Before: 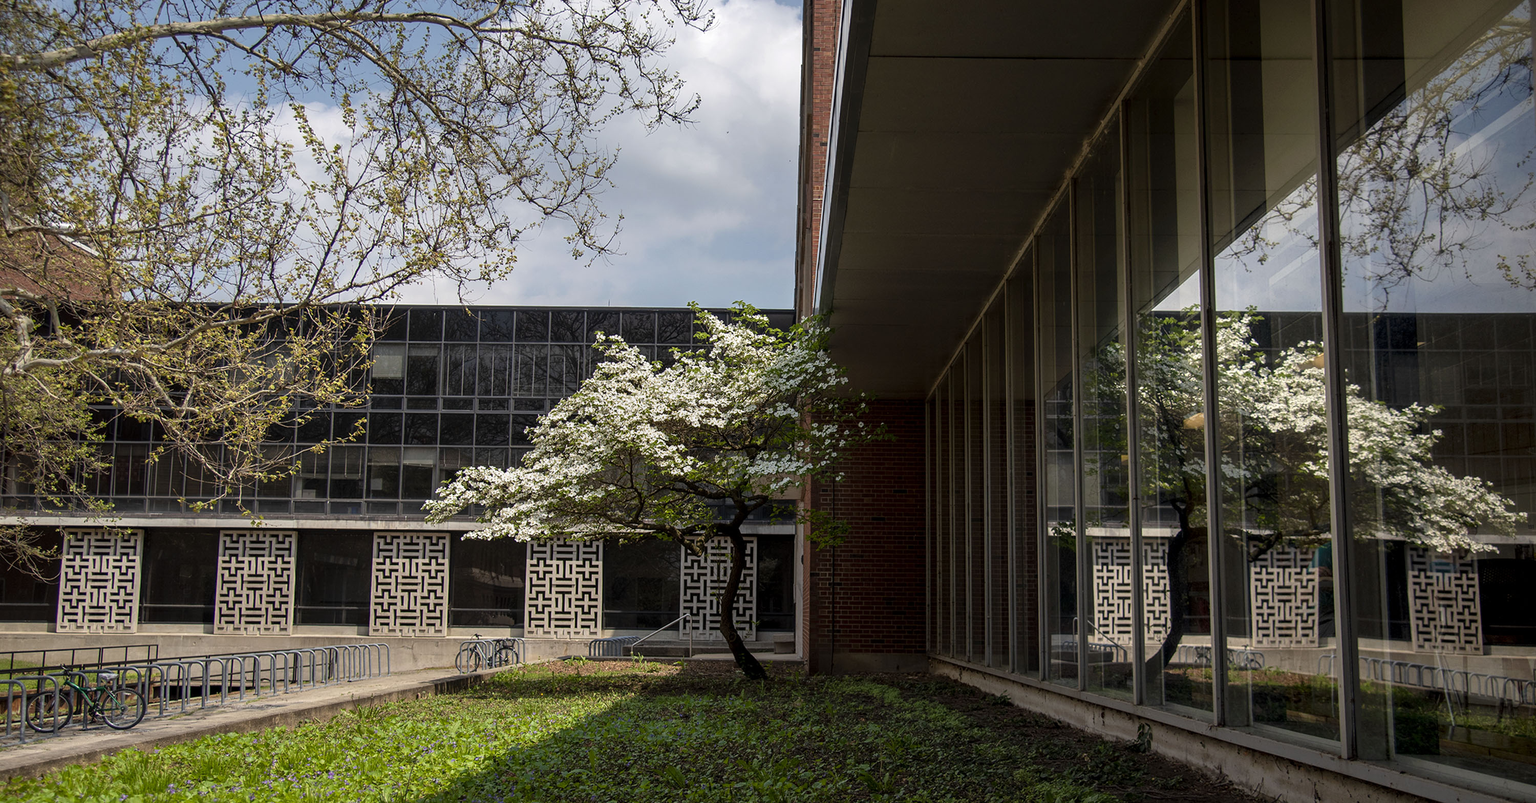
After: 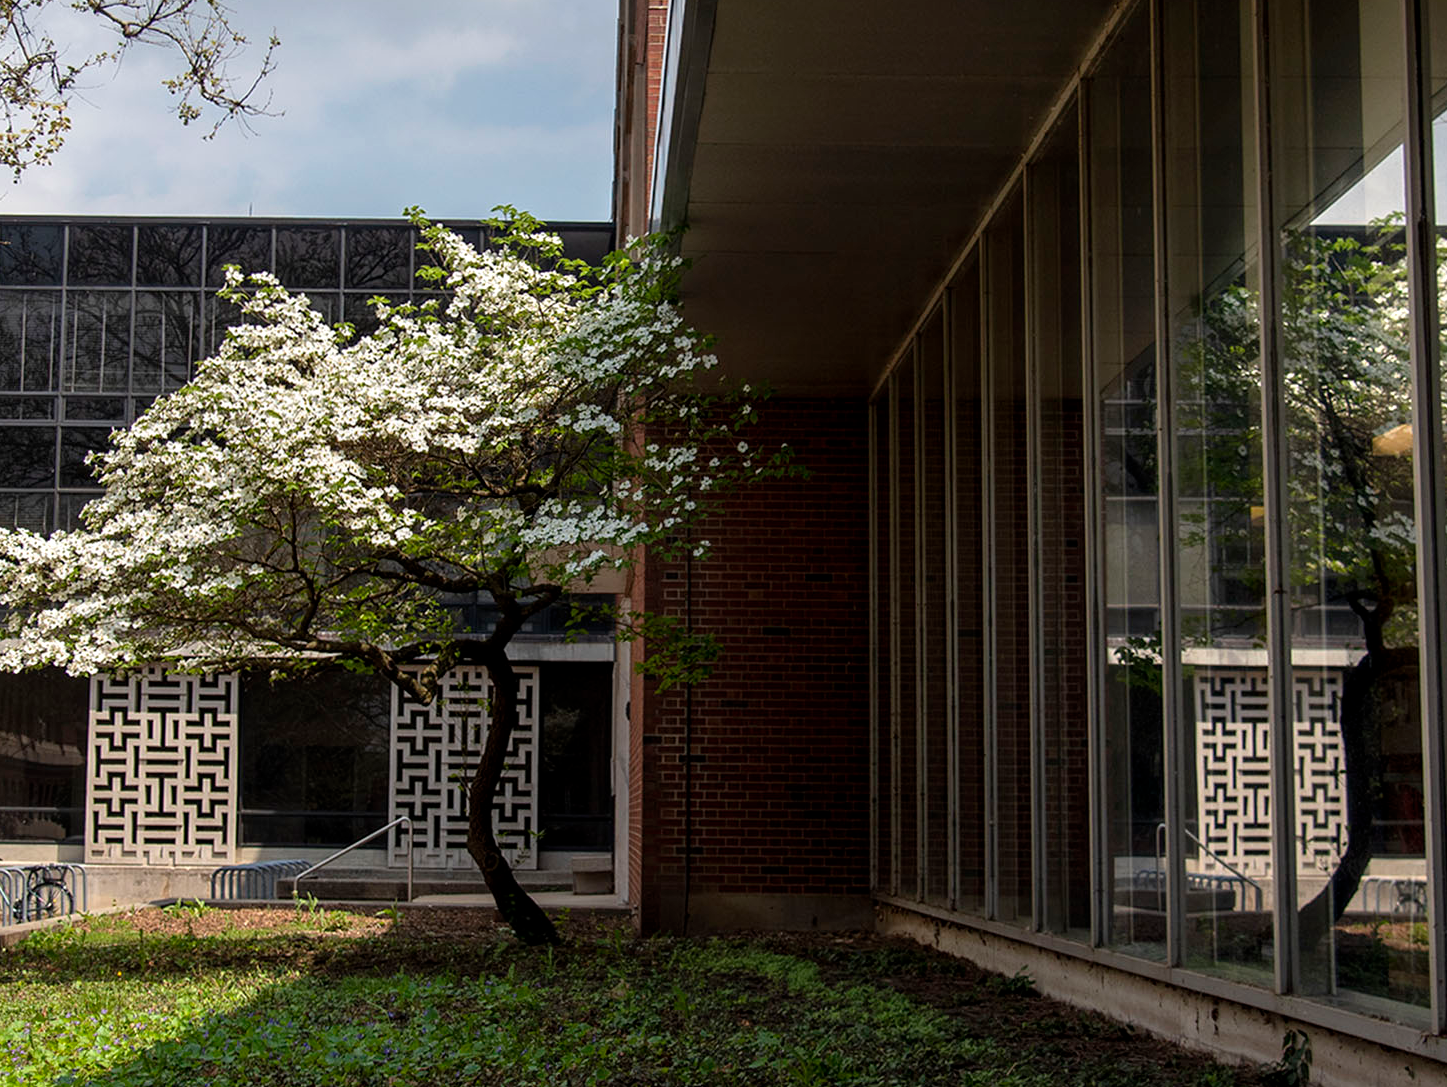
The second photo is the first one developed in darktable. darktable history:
exposure: exposure 0.205 EV, compensate highlight preservation false
crop: left 31.331%, top 24.365%, right 20.423%, bottom 6.266%
